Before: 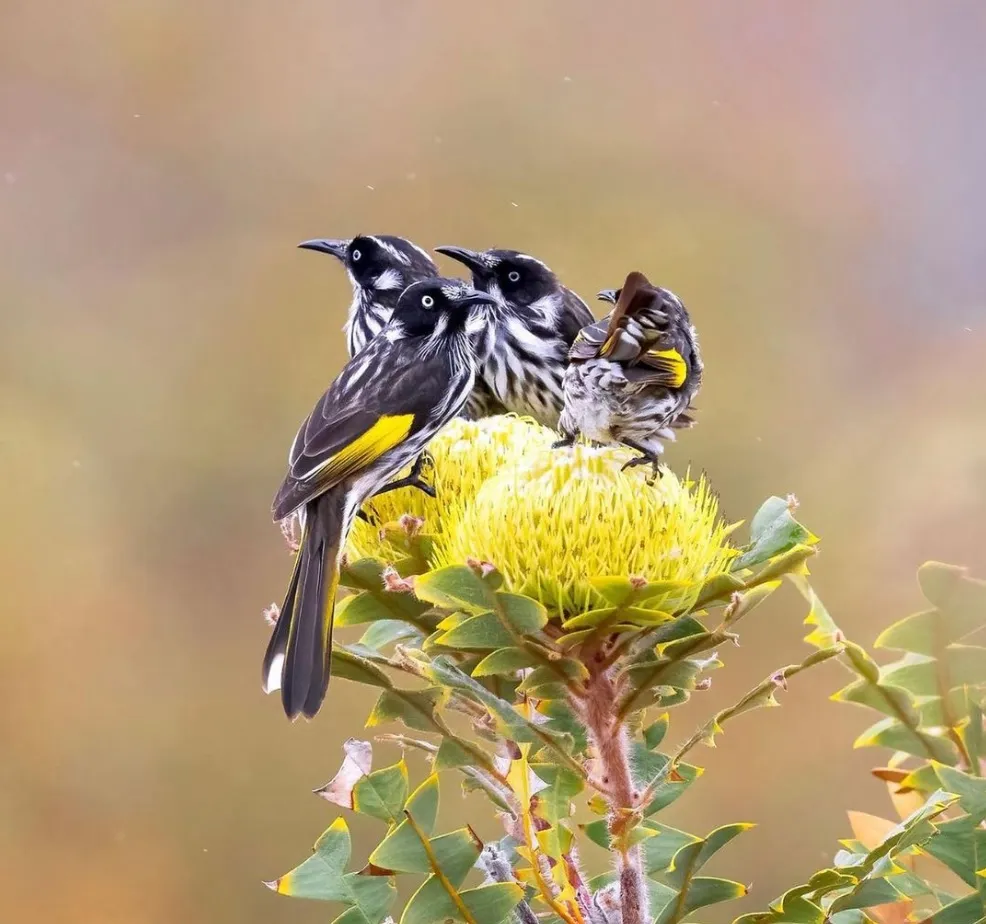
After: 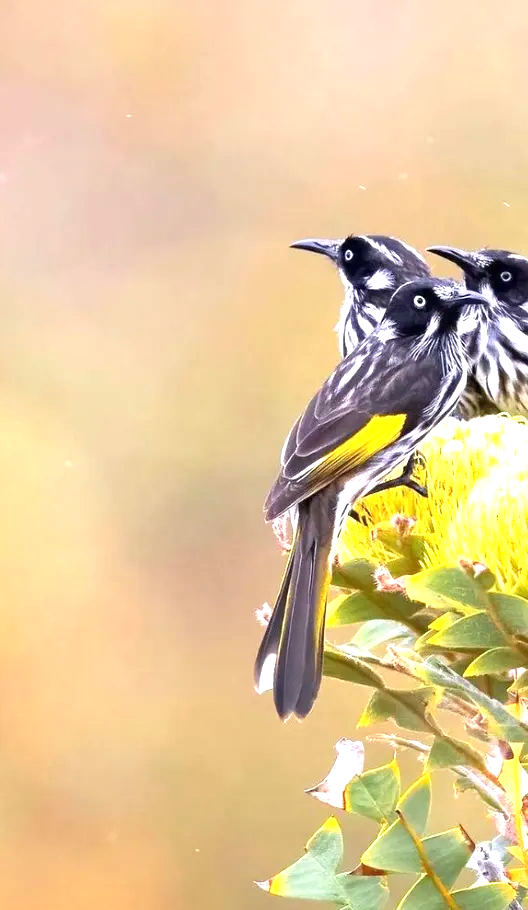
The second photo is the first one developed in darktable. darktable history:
exposure: black level correction 0, exposure 0.934 EV, compensate highlight preservation false
crop: left 0.911%, right 45.406%, bottom 0.086%
